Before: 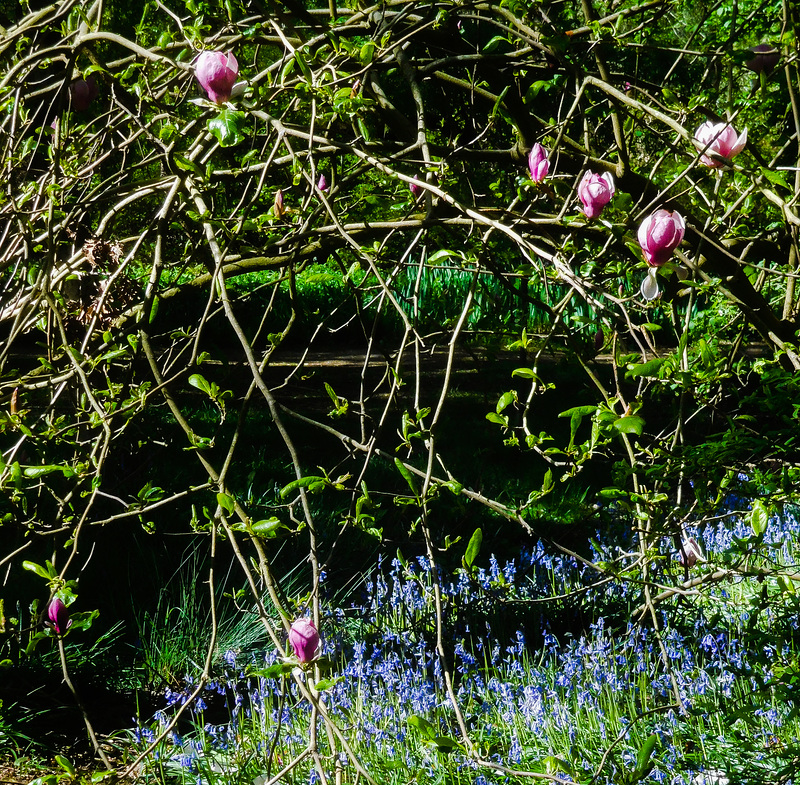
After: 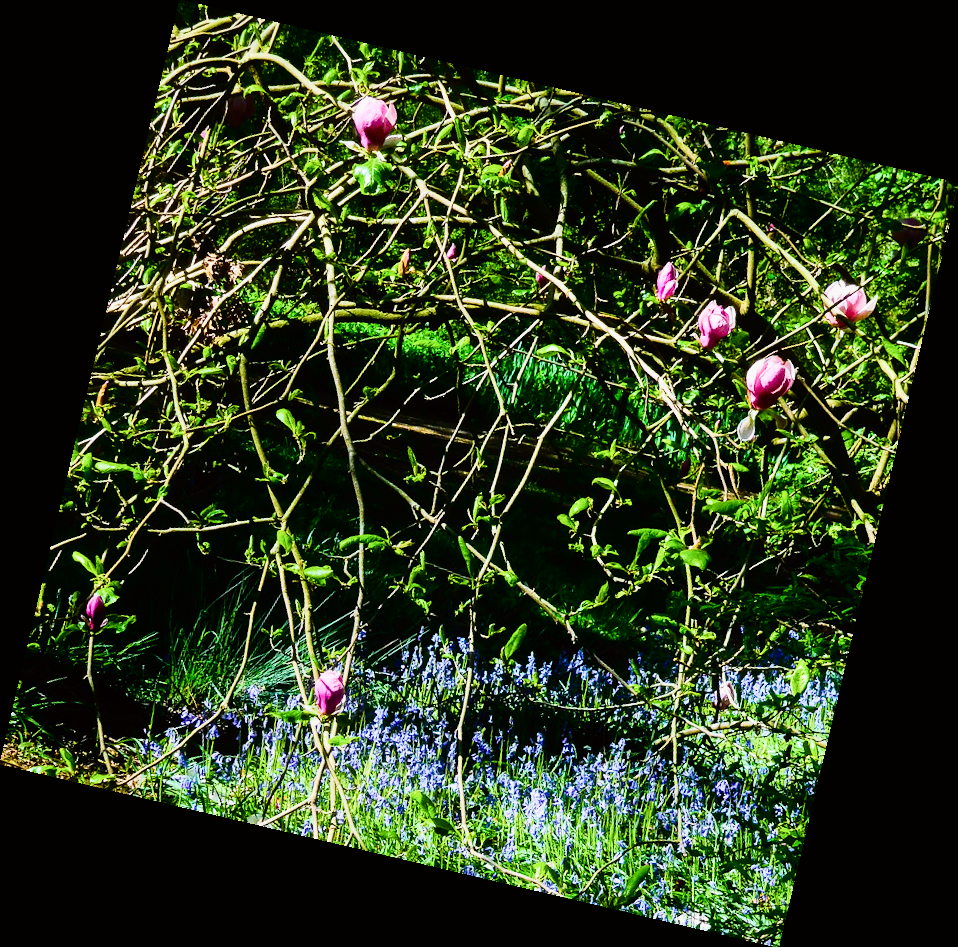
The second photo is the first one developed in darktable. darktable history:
rotate and perspective: rotation 13.27°, automatic cropping off
tone curve: curves: ch0 [(0, 0) (0.187, 0.12) (0.392, 0.438) (0.704, 0.86) (0.858, 0.938) (1, 0.981)]; ch1 [(0, 0) (0.402, 0.36) (0.476, 0.456) (0.498, 0.501) (0.518, 0.521) (0.58, 0.598) (0.619, 0.663) (0.692, 0.744) (1, 1)]; ch2 [(0, 0) (0.427, 0.417) (0.483, 0.481) (0.503, 0.503) (0.526, 0.53) (0.563, 0.585) (0.626, 0.703) (0.699, 0.753) (0.997, 0.858)], color space Lab, independent channels
